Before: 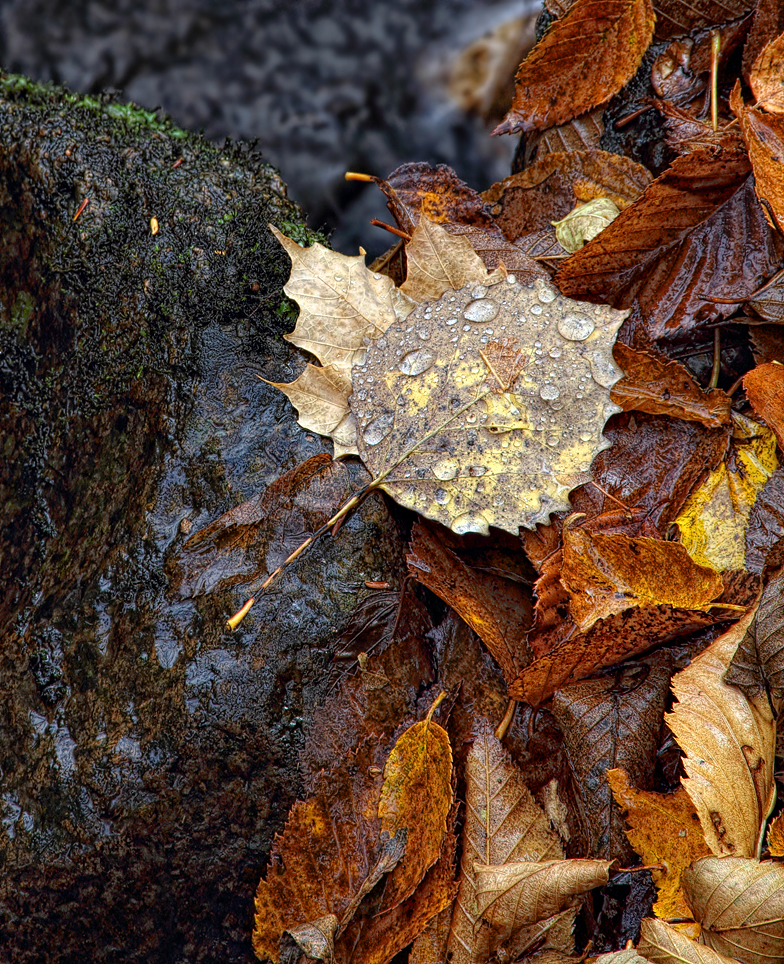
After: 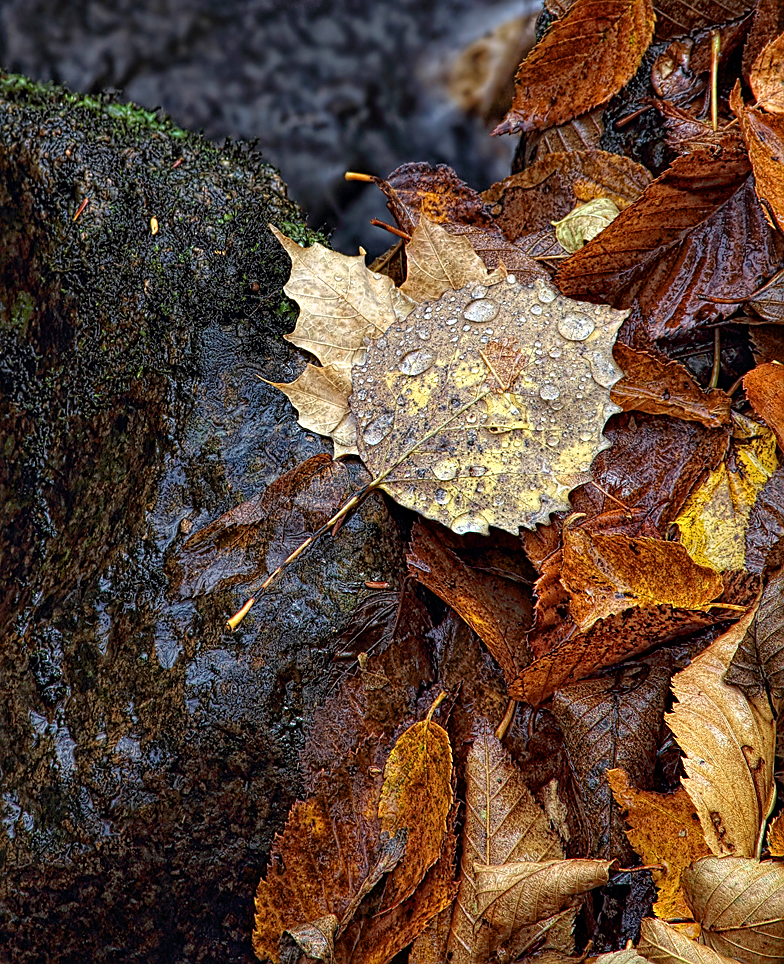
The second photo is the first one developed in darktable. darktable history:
velvia: strength 17.42%
sharpen: on, module defaults
